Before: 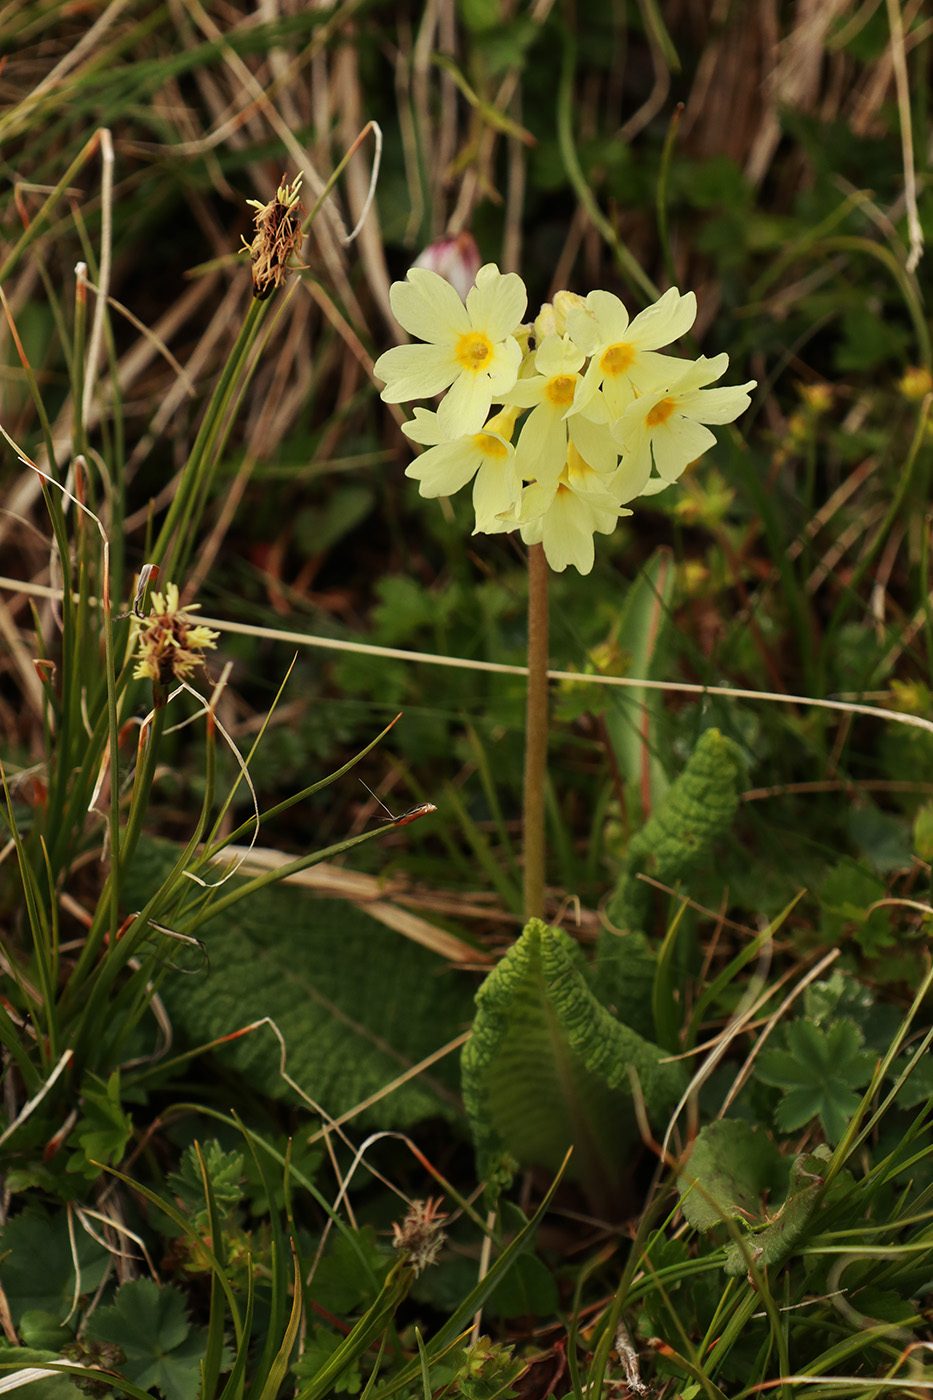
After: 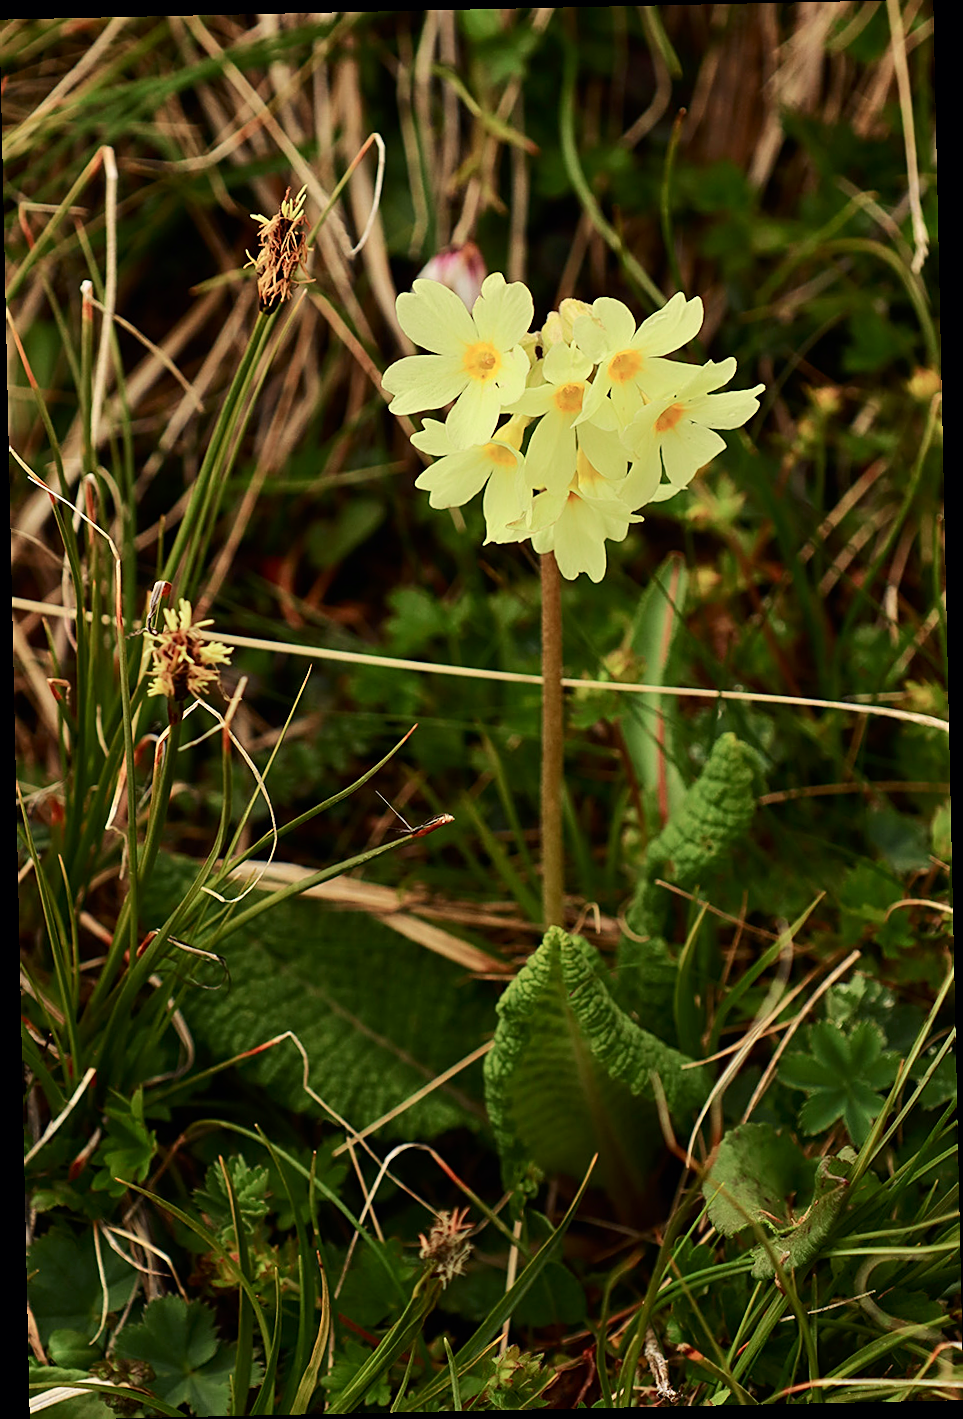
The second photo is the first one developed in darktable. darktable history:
sharpen: on, module defaults
rotate and perspective: rotation -1.24°, automatic cropping off
tone curve: curves: ch0 [(0, 0) (0.035, 0.017) (0.131, 0.108) (0.279, 0.279) (0.476, 0.554) (0.617, 0.693) (0.704, 0.77) (0.801, 0.854) (0.895, 0.927) (1, 0.976)]; ch1 [(0, 0) (0.318, 0.278) (0.444, 0.427) (0.493, 0.493) (0.537, 0.547) (0.594, 0.616) (0.746, 0.764) (1, 1)]; ch2 [(0, 0) (0.316, 0.292) (0.381, 0.37) (0.423, 0.448) (0.476, 0.482) (0.502, 0.498) (0.529, 0.532) (0.583, 0.608) (0.639, 0.657) (0.7, 0.7) (0.861, 0.808) (1, 0.951)], color space Lab, independent channels, preserve colors none
